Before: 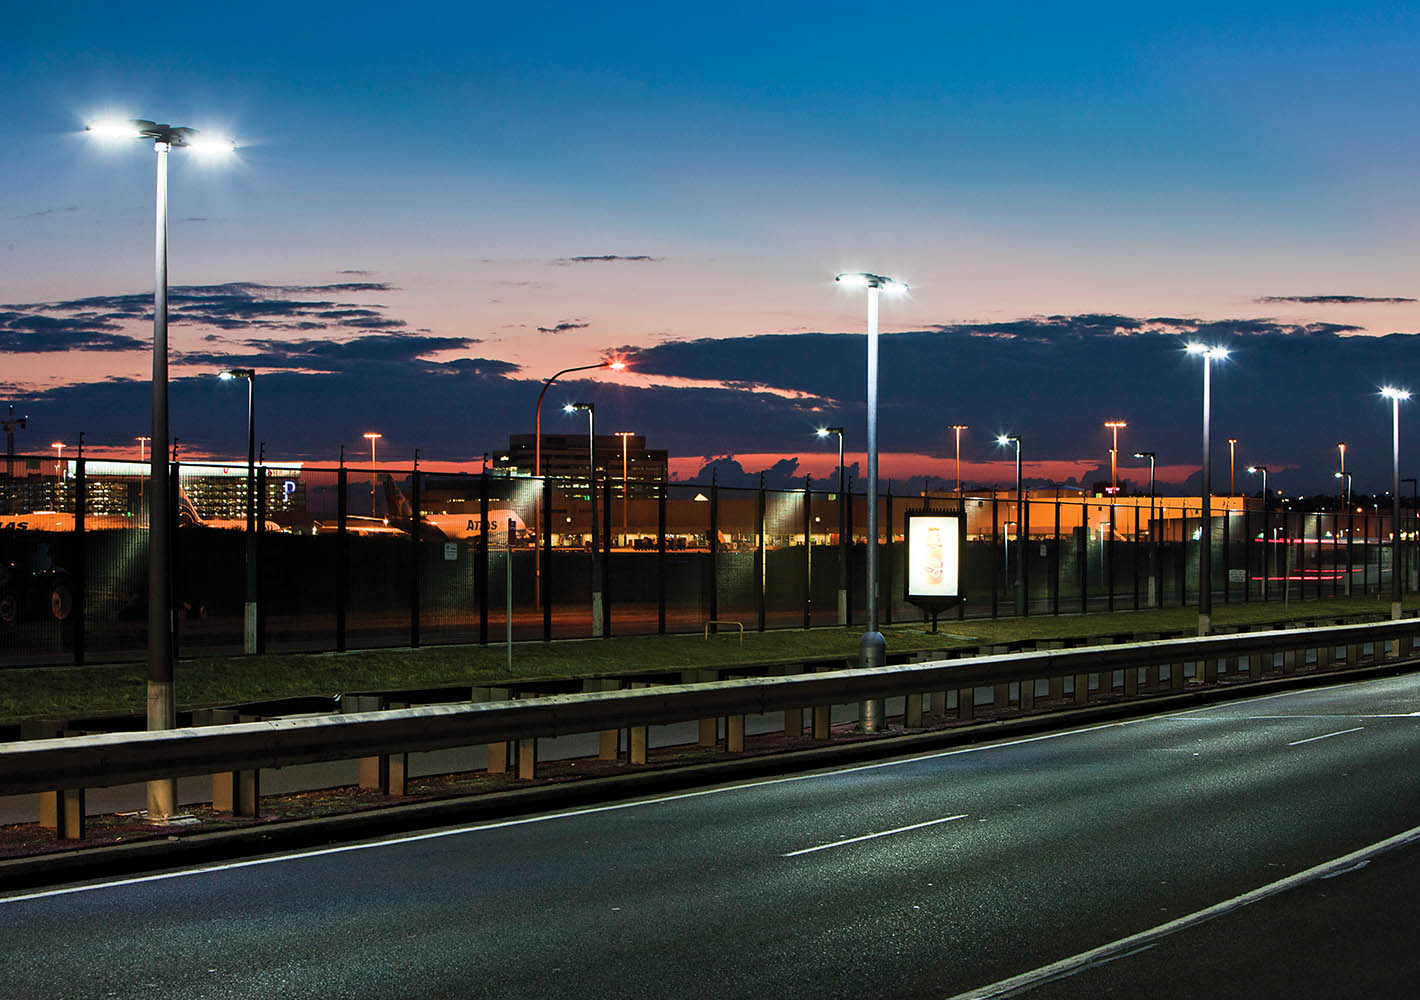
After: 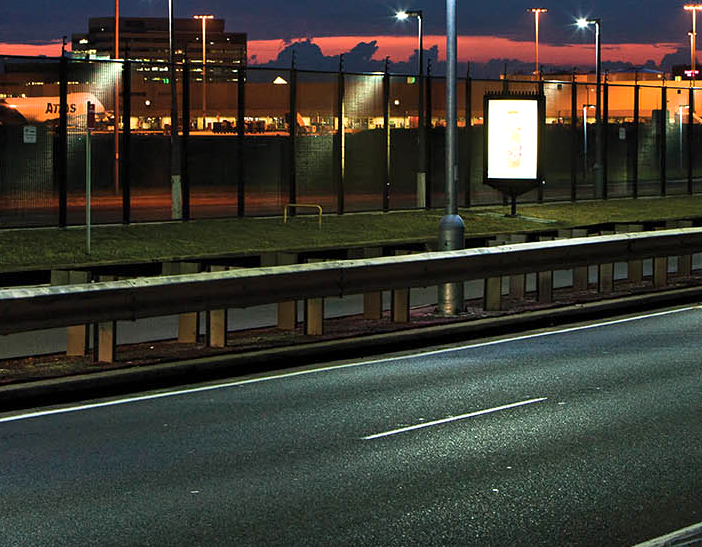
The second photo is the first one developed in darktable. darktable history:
crop: left 29.672%, top 41.786%, right 20.851%, bottom 3.487%
exposure: exposure 0.375 EV, compensate highlight preservation false
